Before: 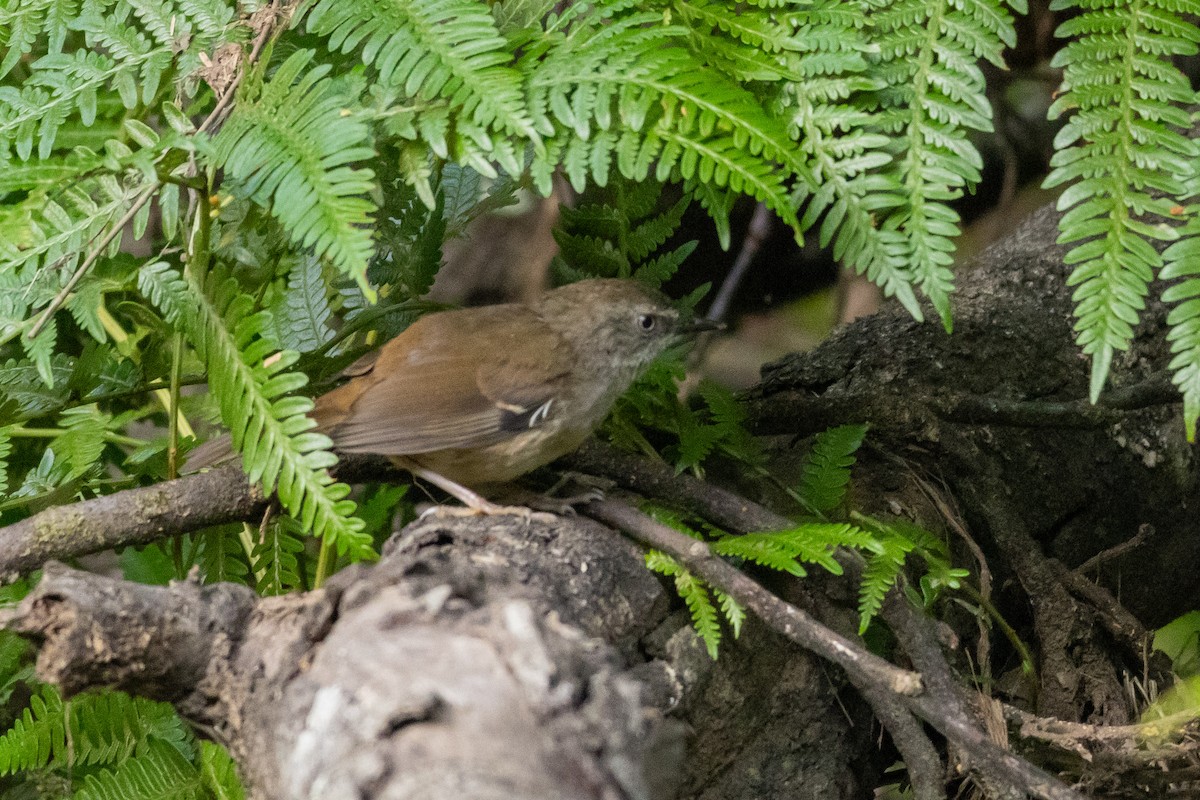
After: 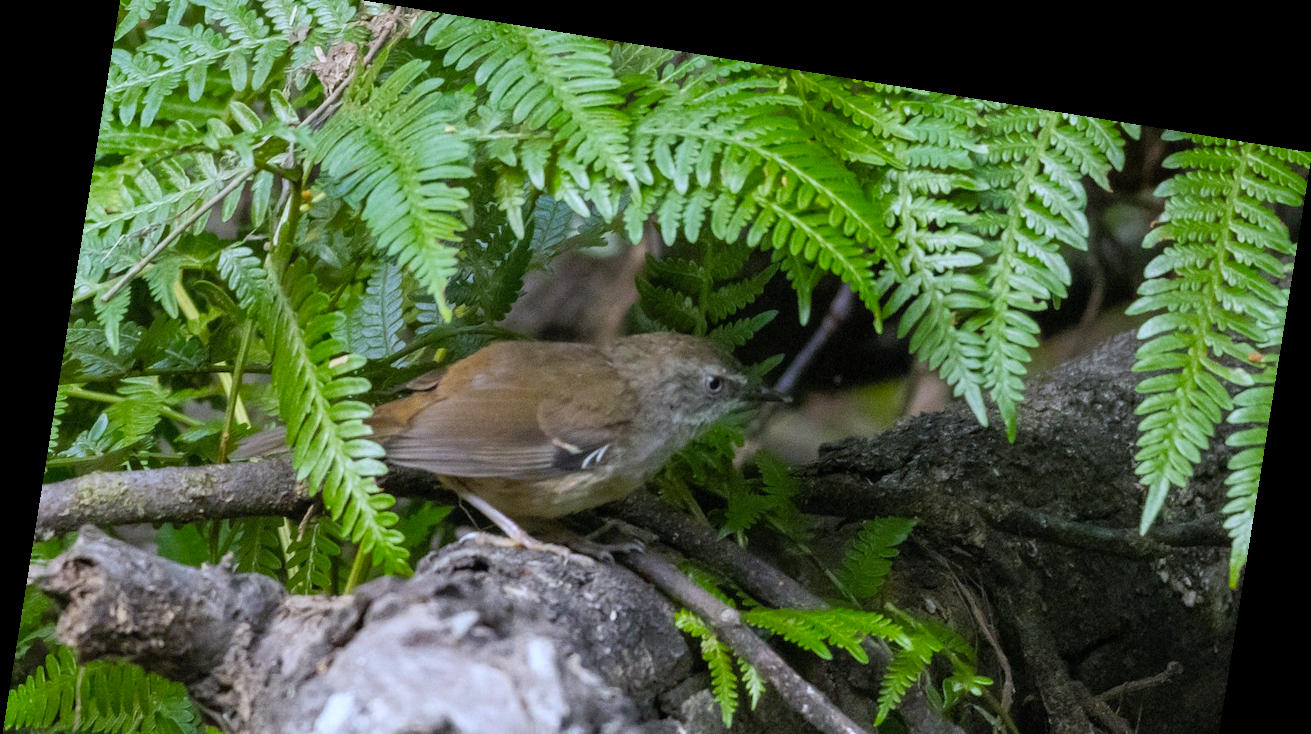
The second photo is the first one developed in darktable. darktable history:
white balance: red 0.948, green 1.02, blue 1.176
color balance rgb: shadows fall-off 101%, linear chroma grading › mid-tones 7.63%, perceptual saturation grading › mid-tones 11.68%, mask middle-gray fulcrum 22.45%, global vibrance 10.11%, saturation formula JzAzBz (2021)
rotate and perspective: rotation 9.12°, automatic cropping off
crop: top 3.857%, bottom 21.132%
